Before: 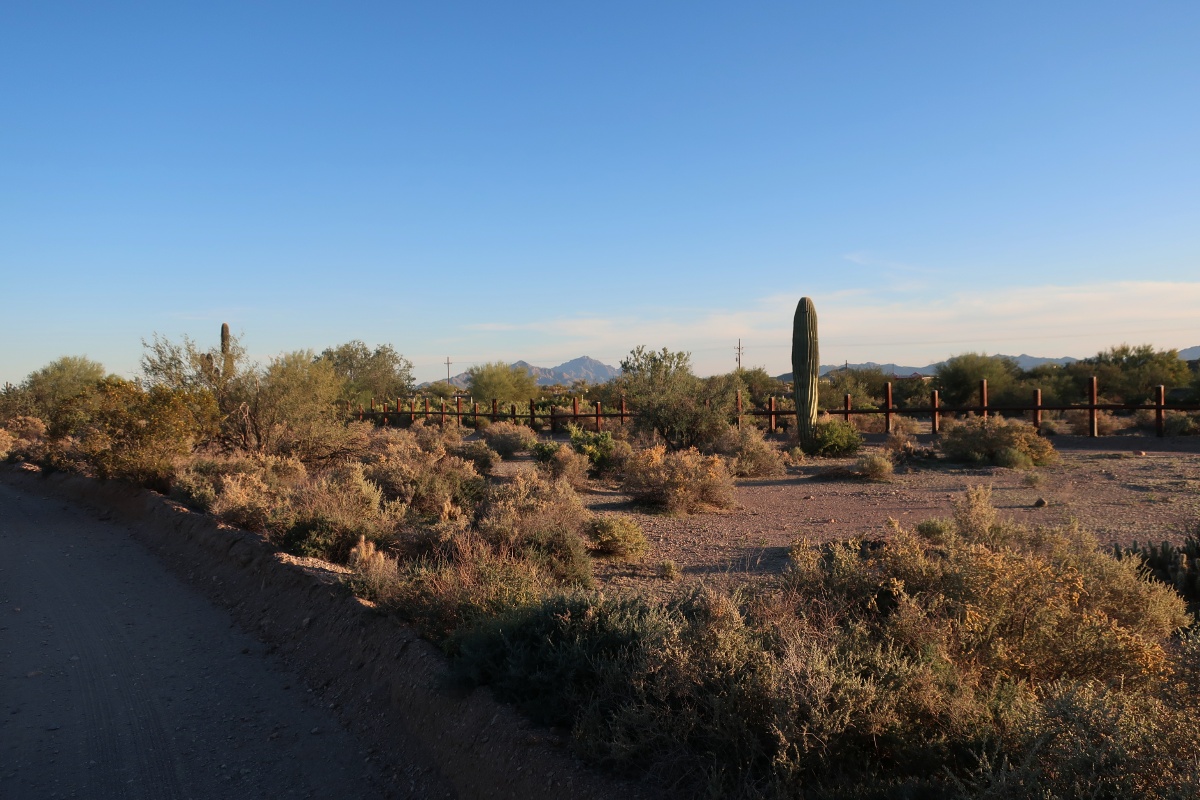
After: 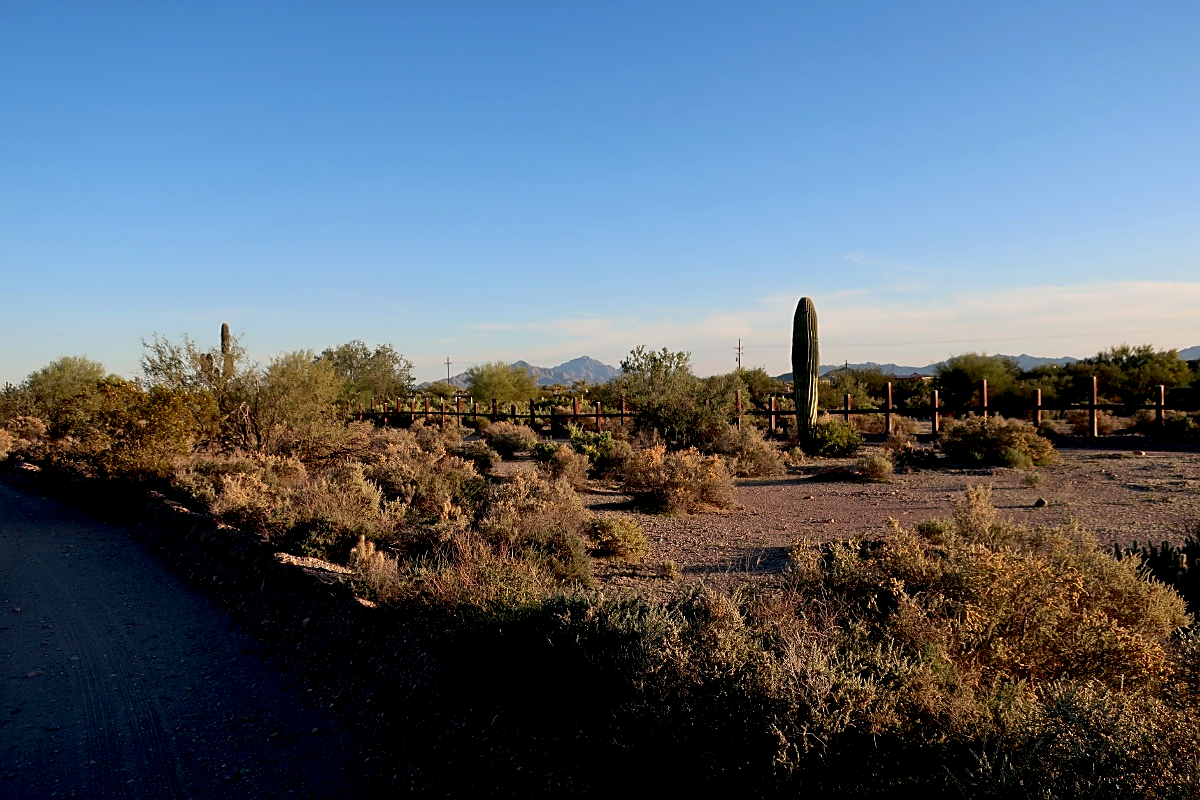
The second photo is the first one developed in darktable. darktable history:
sharpen: on, module defaults
exposure: black level correction 0.017, exposure -0.007 EV, compensate highlight preservation false
